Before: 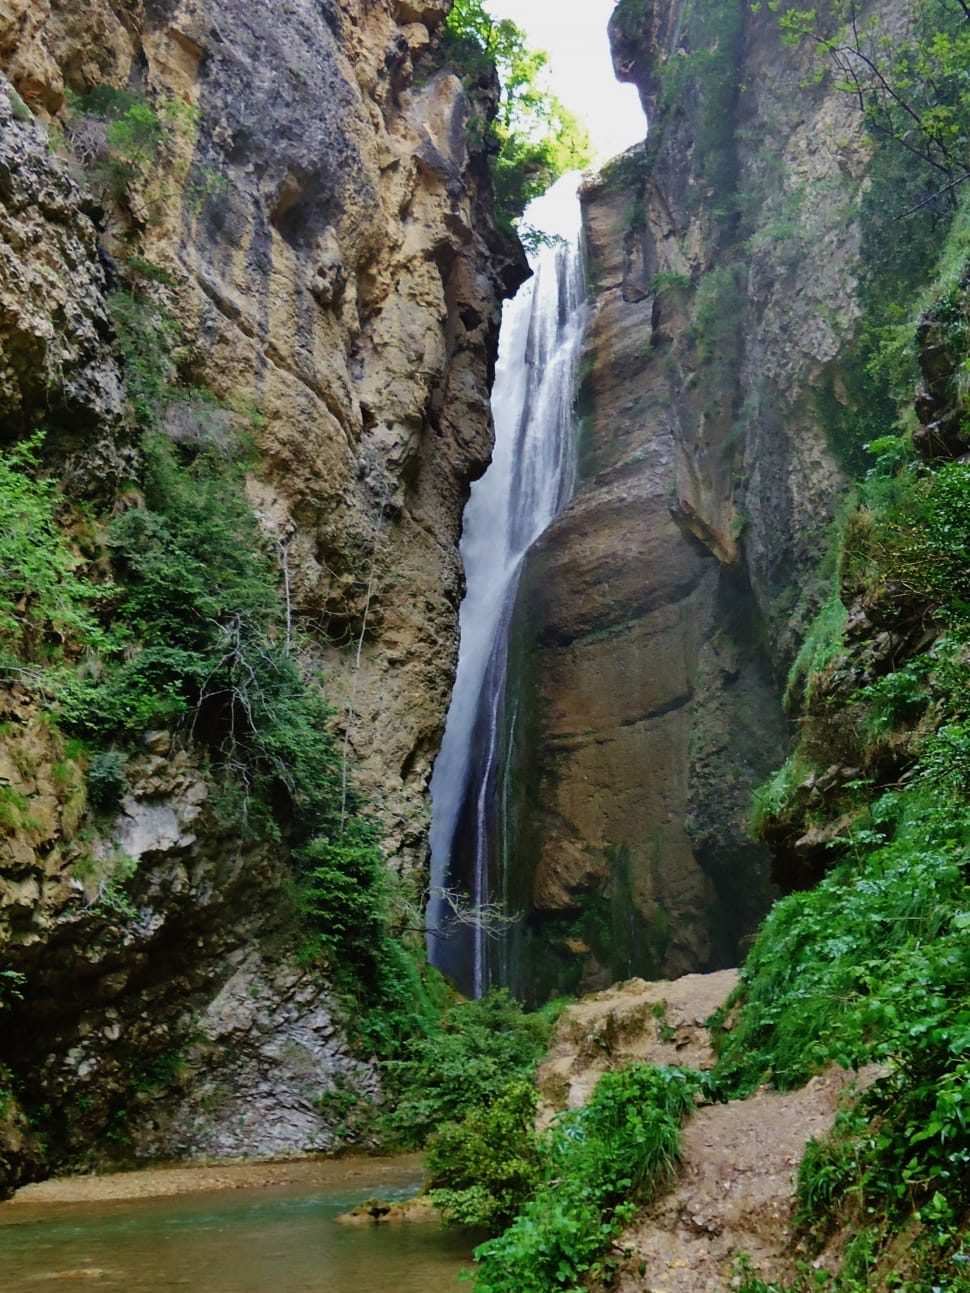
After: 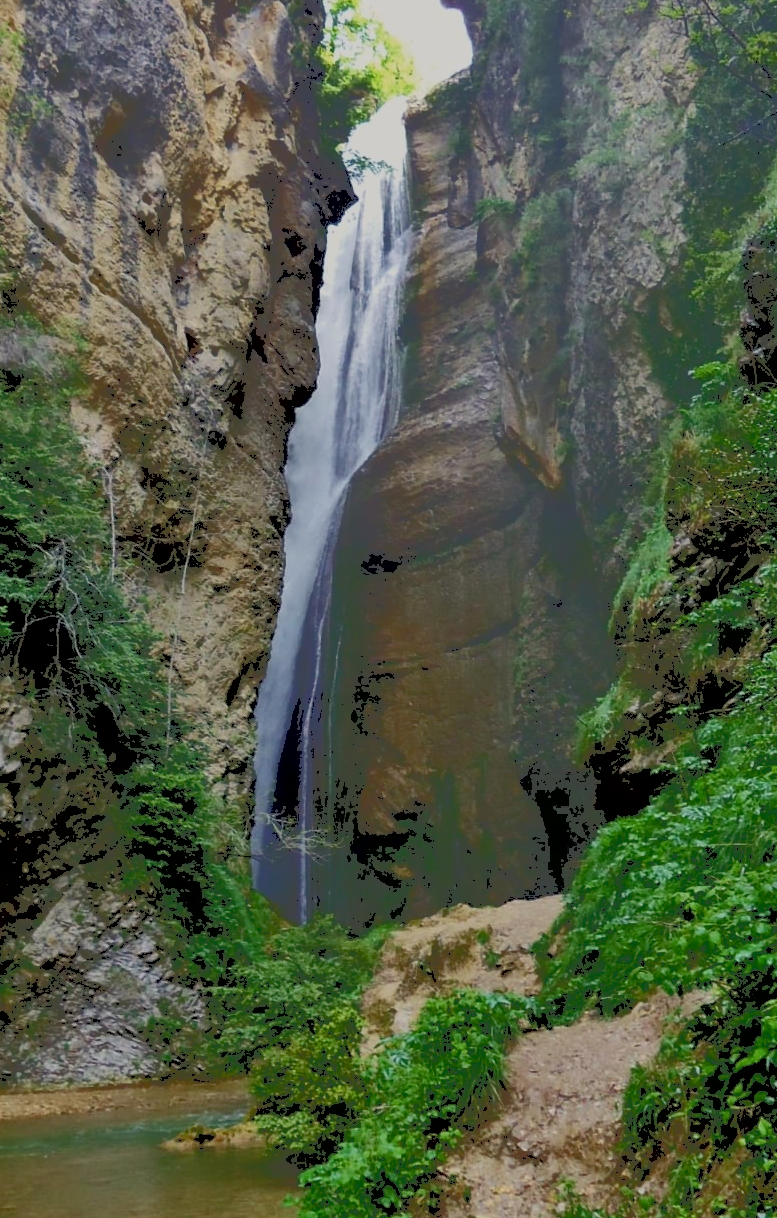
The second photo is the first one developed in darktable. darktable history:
tone curve: curves: ch0 [(0, 0) (0.003, 0.272) (0.011, 0.275) (0.025, 0.275) (0.044, 0.278) (0.069, 0.282) (0.1, 0.284) (0.136, 0.287) (0.177, 0.294) (0.224, 0.314) (0.277, 0.347) (0.335, 0.403) (0.399, 0.473) (0.468, 0.552) (0.543, 0.622) (0.623, 0.69) (0.709, 0.756) (0.801, 0.818) (0.898, 0.865) (1, 1)], color space Lab, independent channels, preserve colors none
exposure: black level correction 0.011, exposure -0.484 EV, compensate highlight preservation false
color correction: highlights b* 2.93
crop and rotate: left 18.065%, top 5.746%, right 1.786%
color zones: curves: ch0 [(0, 0.5) (0.143, 0.5) (0.286, 0.5) (0.429, 0.5) (0.571, 0.5) (0.714, 0.476) (0.857, 0.5) (1, 0.5)]; ch2 [(0, 0.5) (0.143, 0.5) (0.286, 0.5) (0.429, 0.5) (0.571, 0.5) (0.714, 0.487) (0.857, 0.5) (1, 0.5)]
